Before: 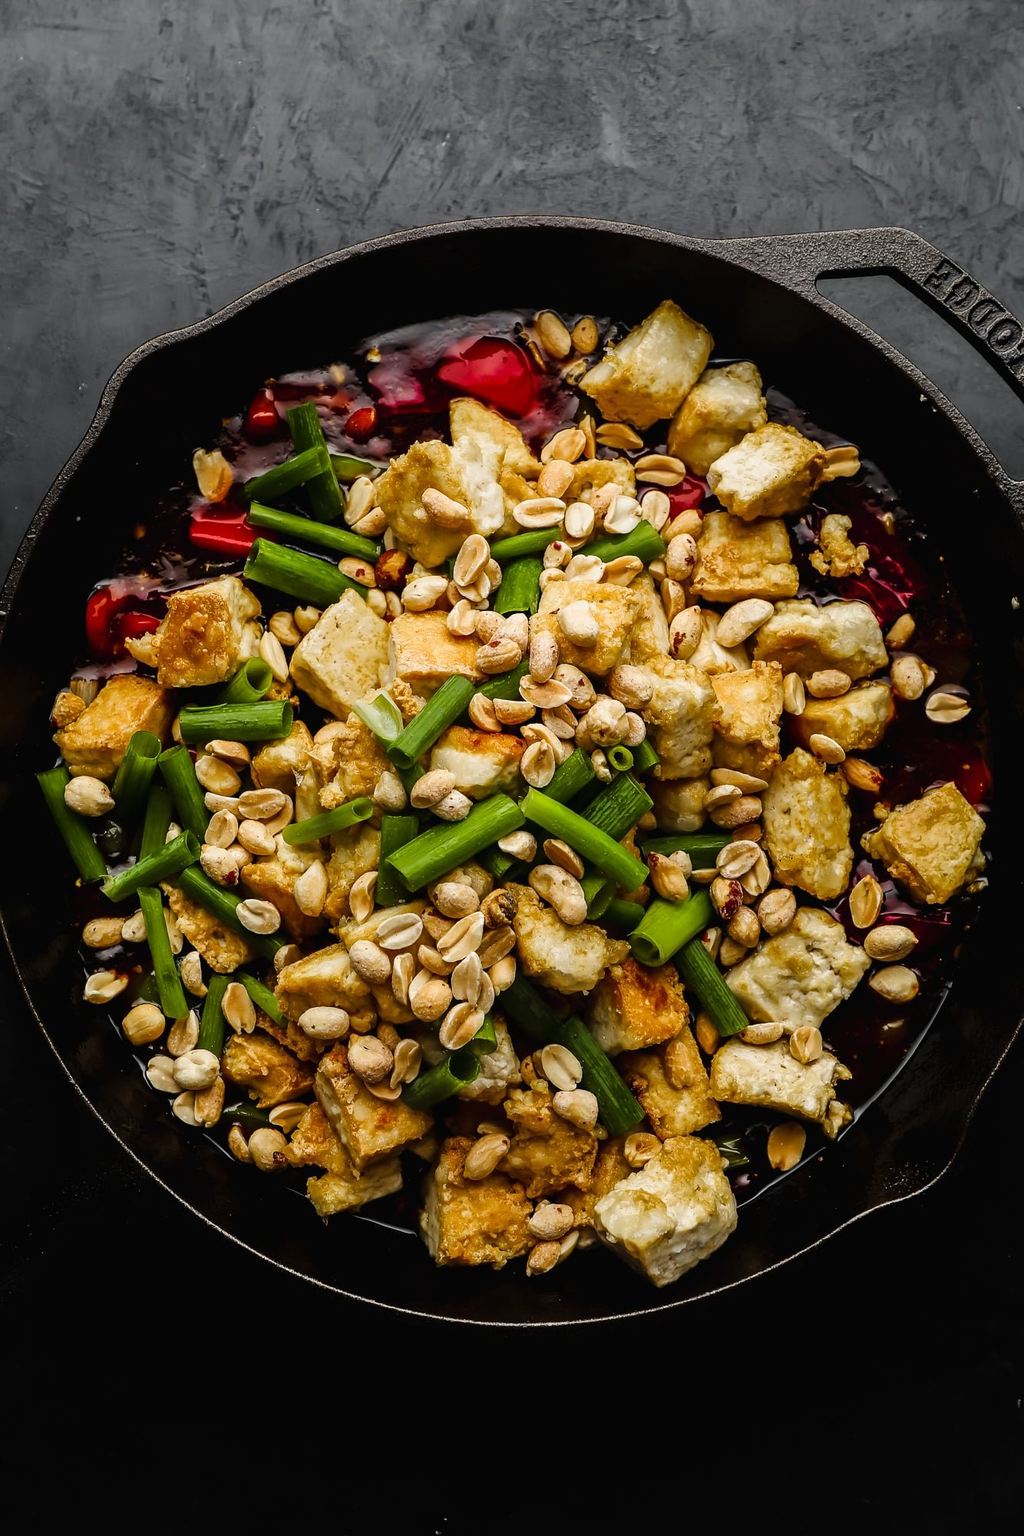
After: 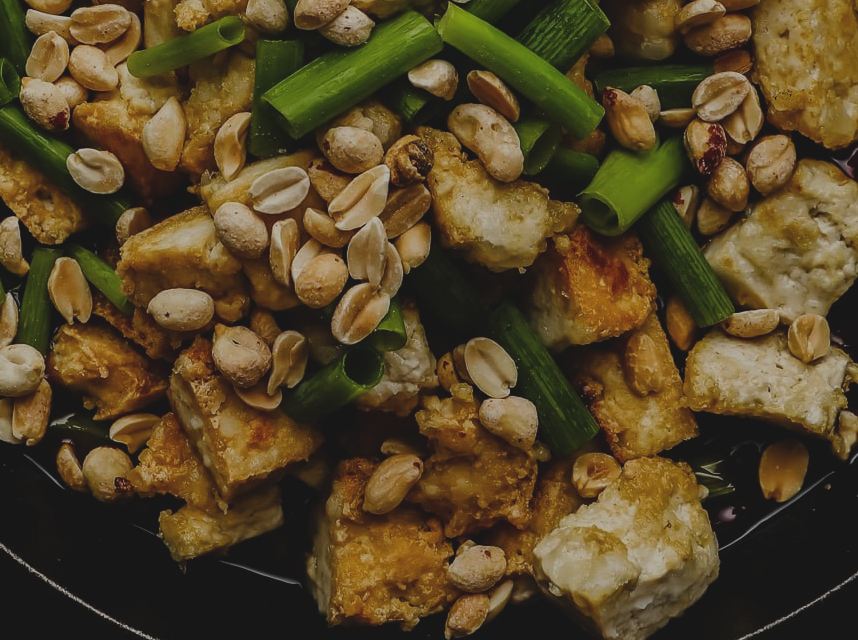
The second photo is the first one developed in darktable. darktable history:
exposure: black level correction -0.016, exposure -1.018 EV, compensate highlight preservation false
crop: left 18.091%, top 51.13%, right 17.525%, bottom 16.85%
